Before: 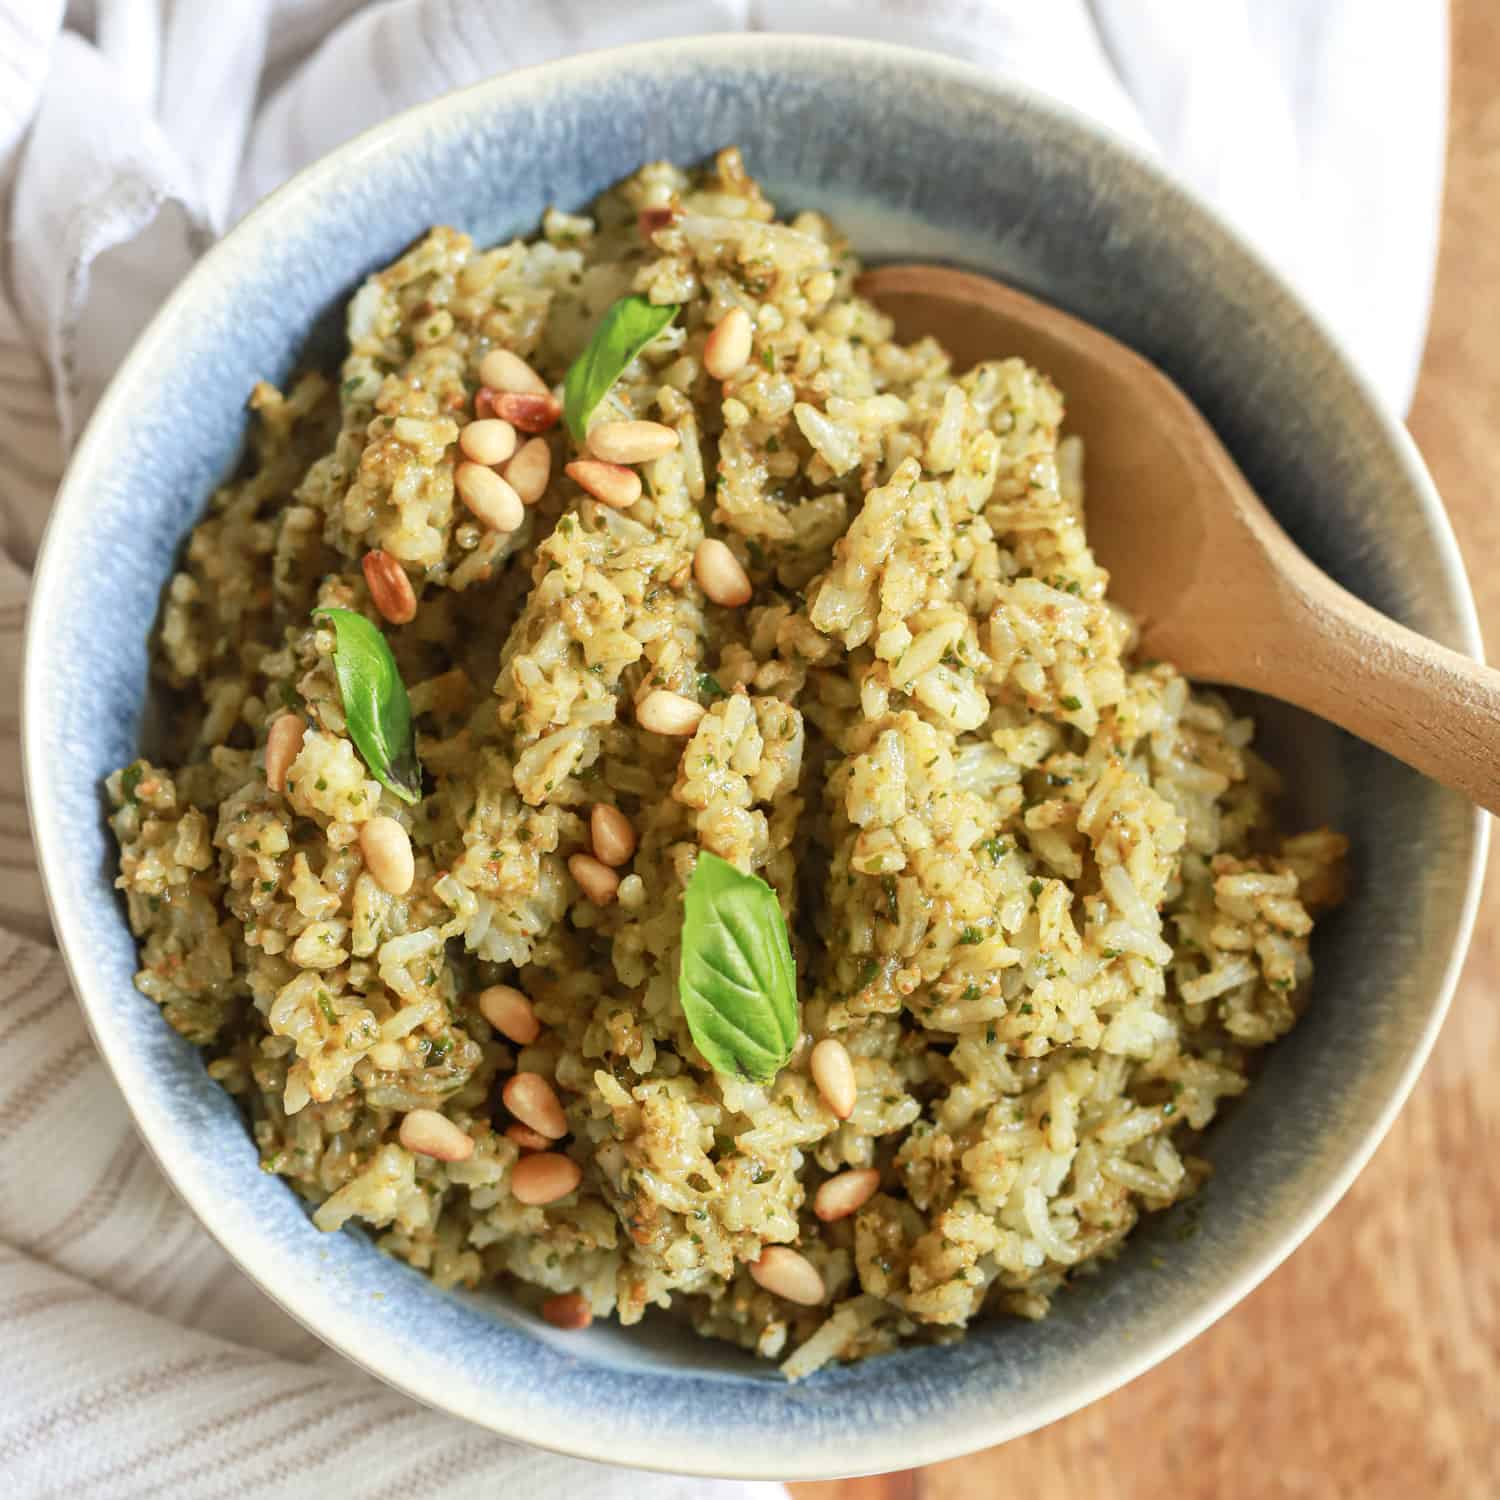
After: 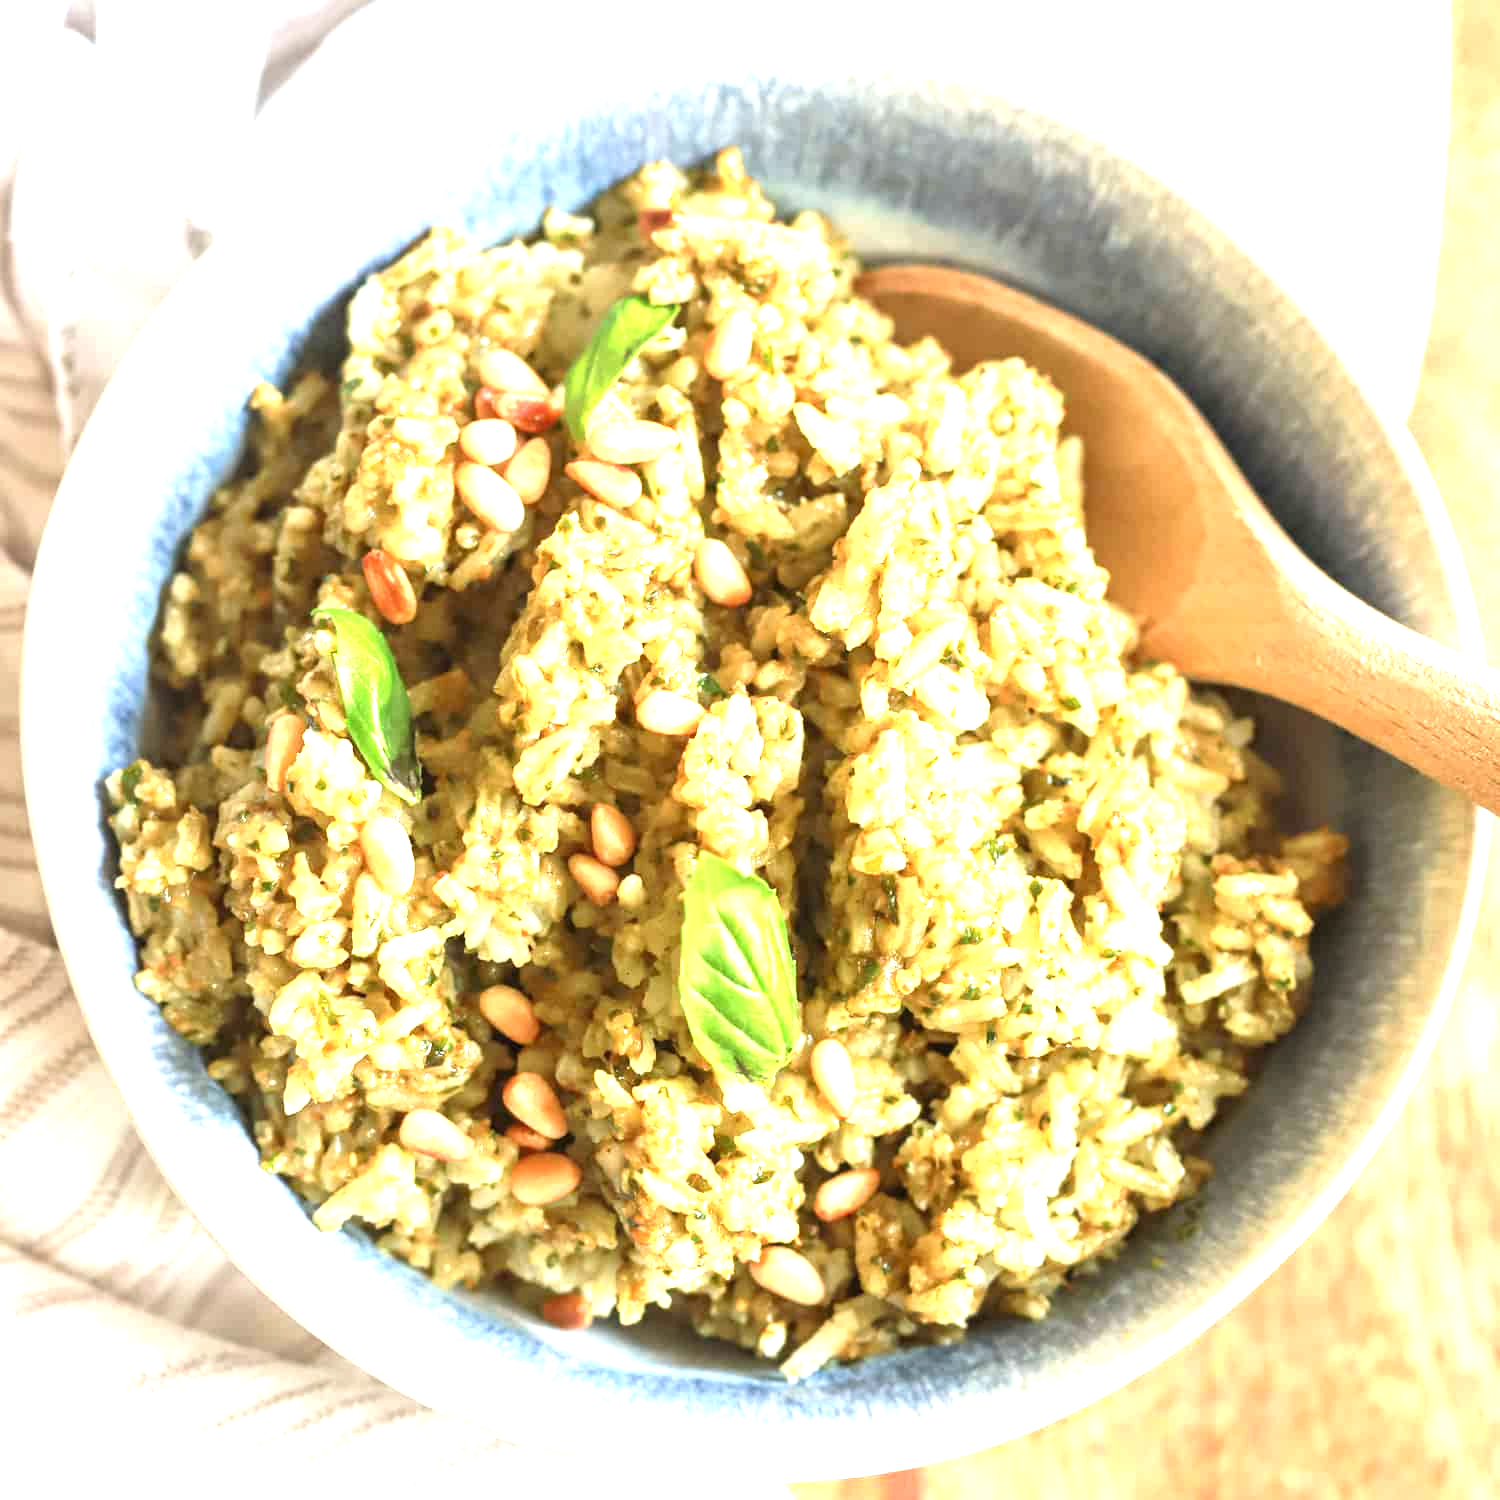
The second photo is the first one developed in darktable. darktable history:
exposure: black level correction 0, exposure 1.488 EV, compensate highlight preservation false
